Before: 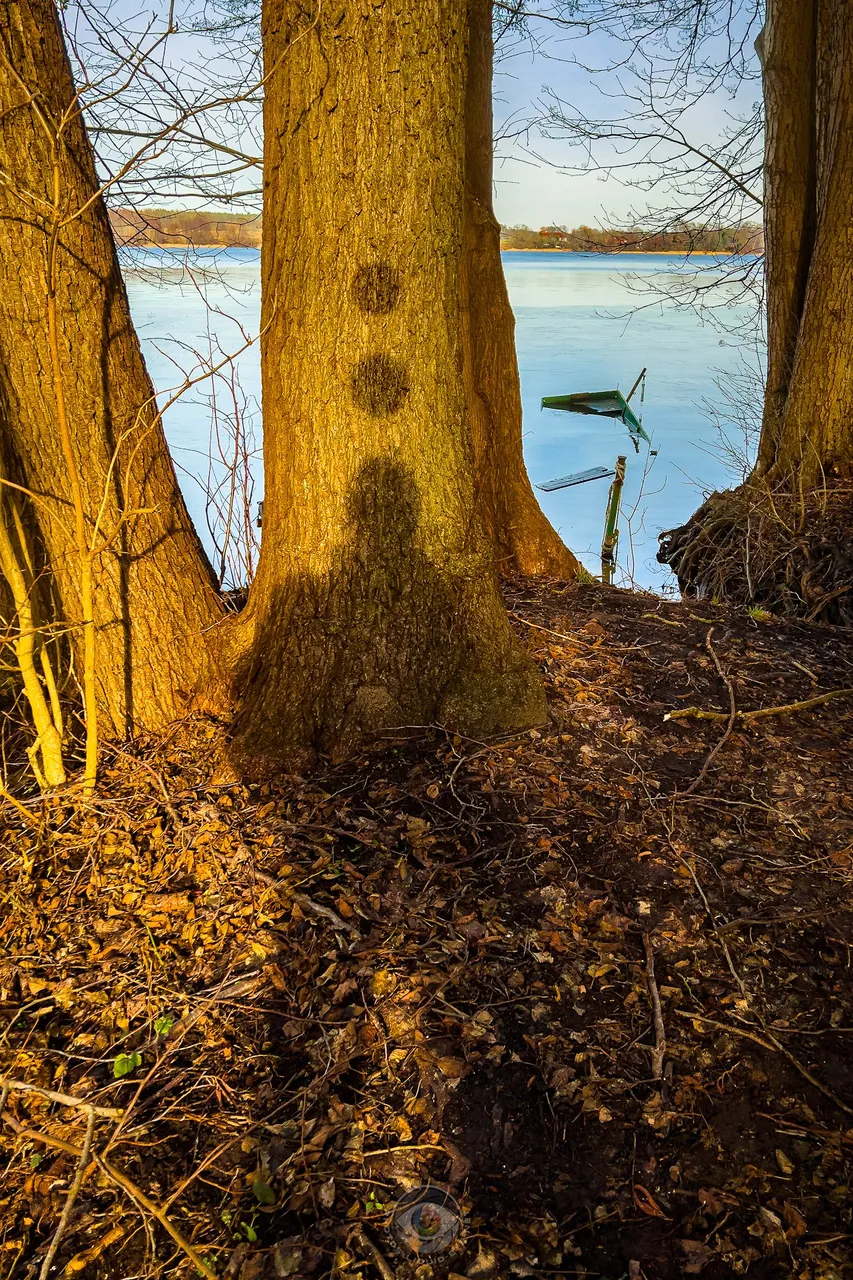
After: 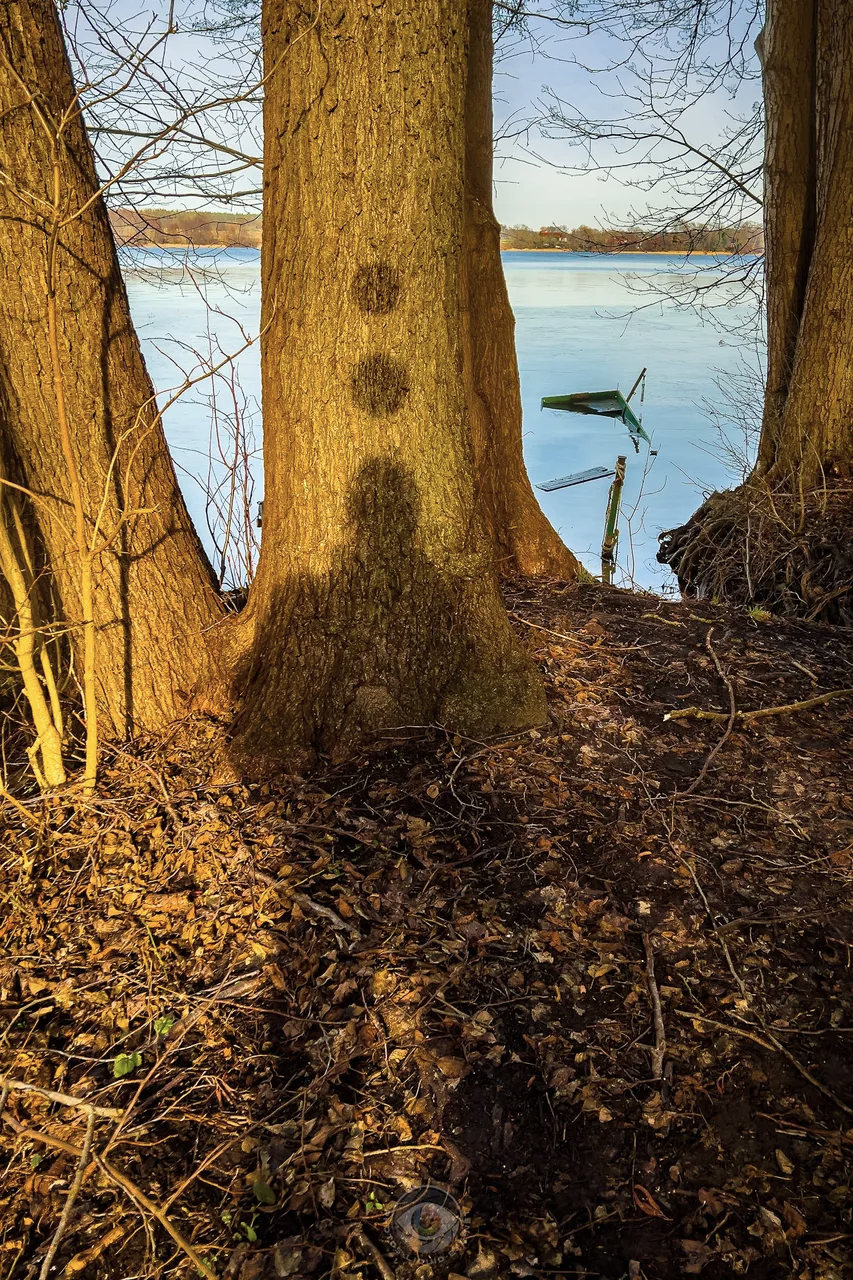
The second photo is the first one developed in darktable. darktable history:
color correction: highlights b* 0.002, saturation 0.817
